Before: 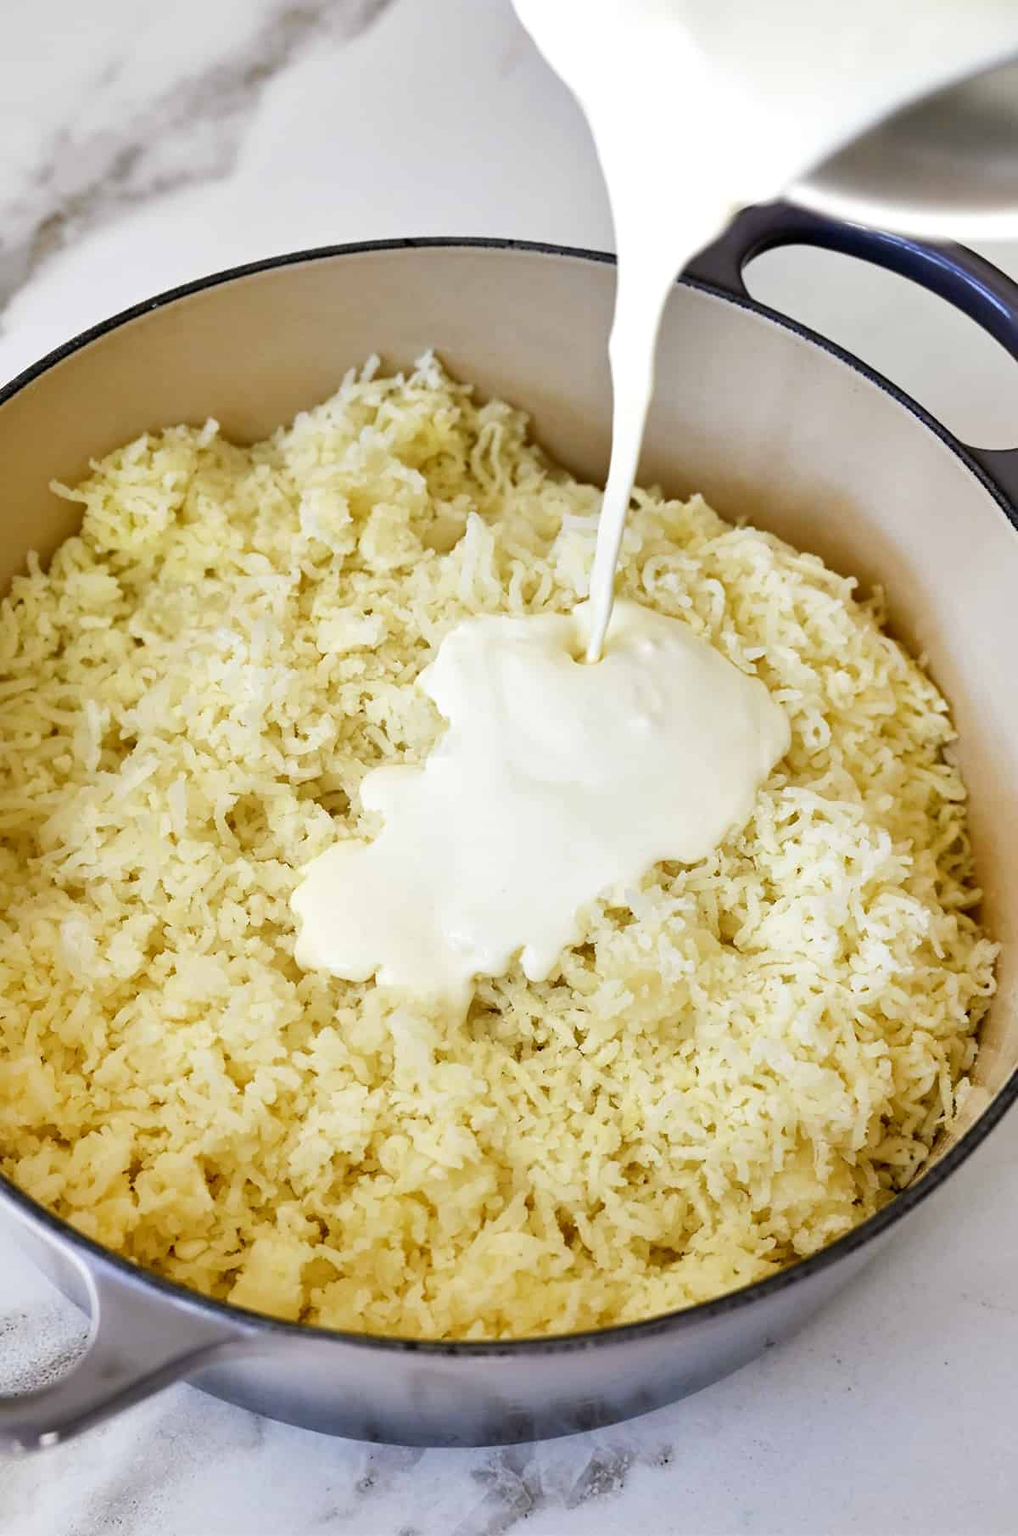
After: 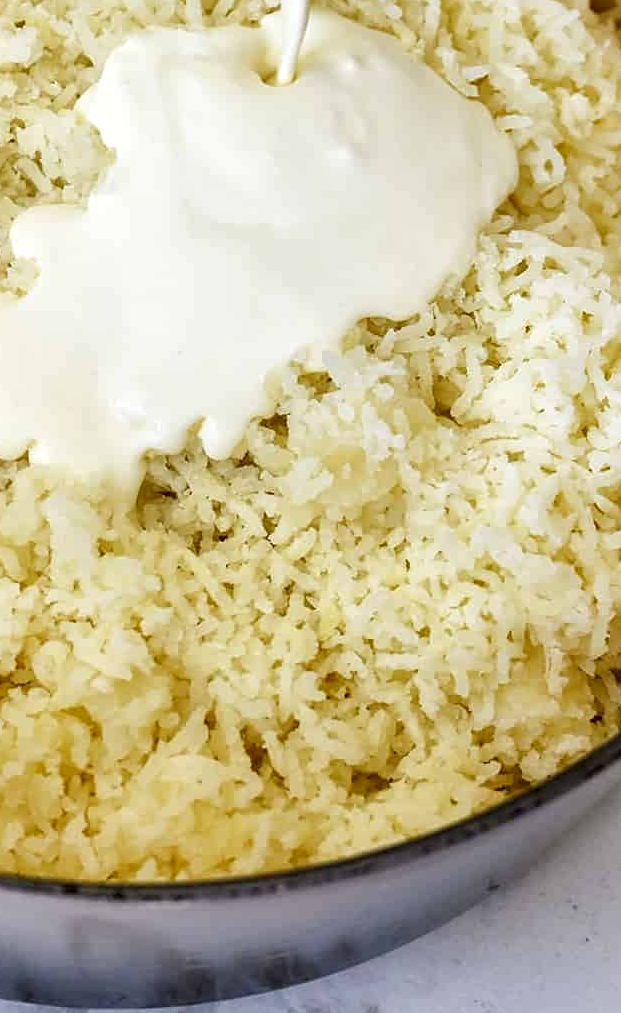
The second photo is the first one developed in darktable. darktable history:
sharpen: amount 0.201
crop: left 34.516%, top 38.536%, right 13.723%, bottom 5.442%
local contrast: on, module defaults
